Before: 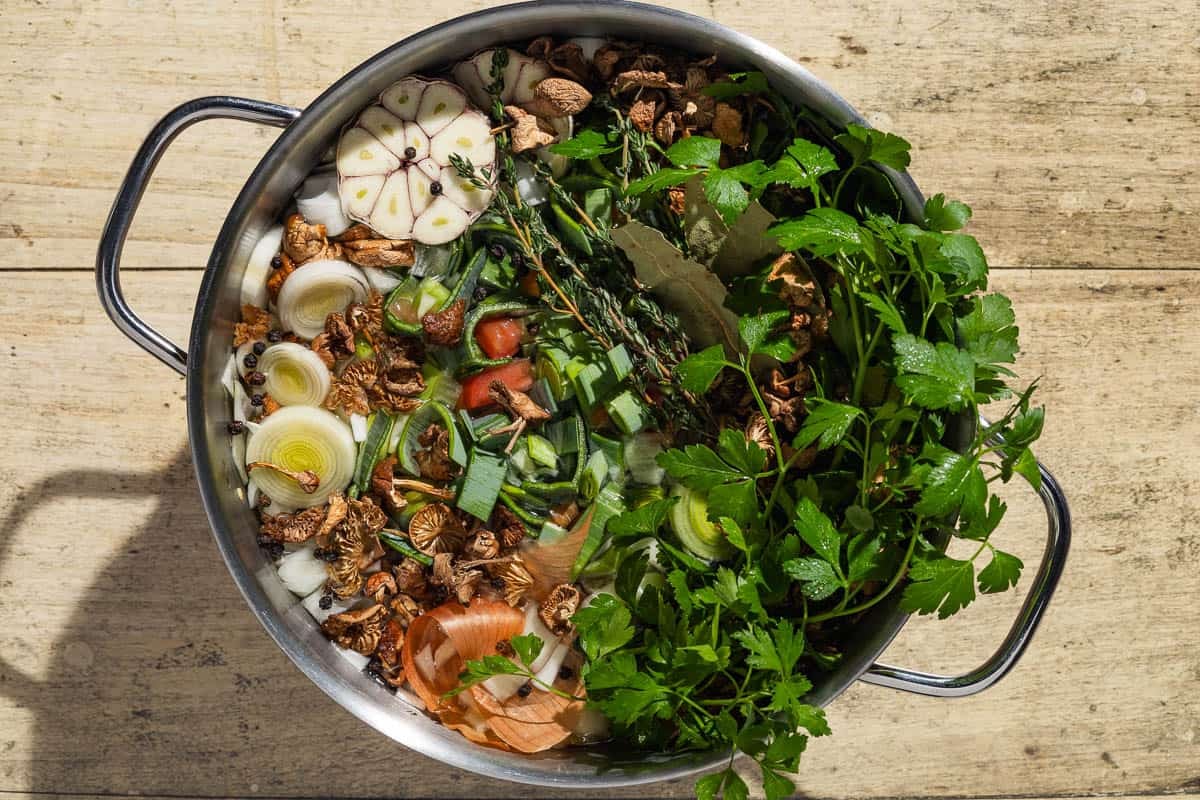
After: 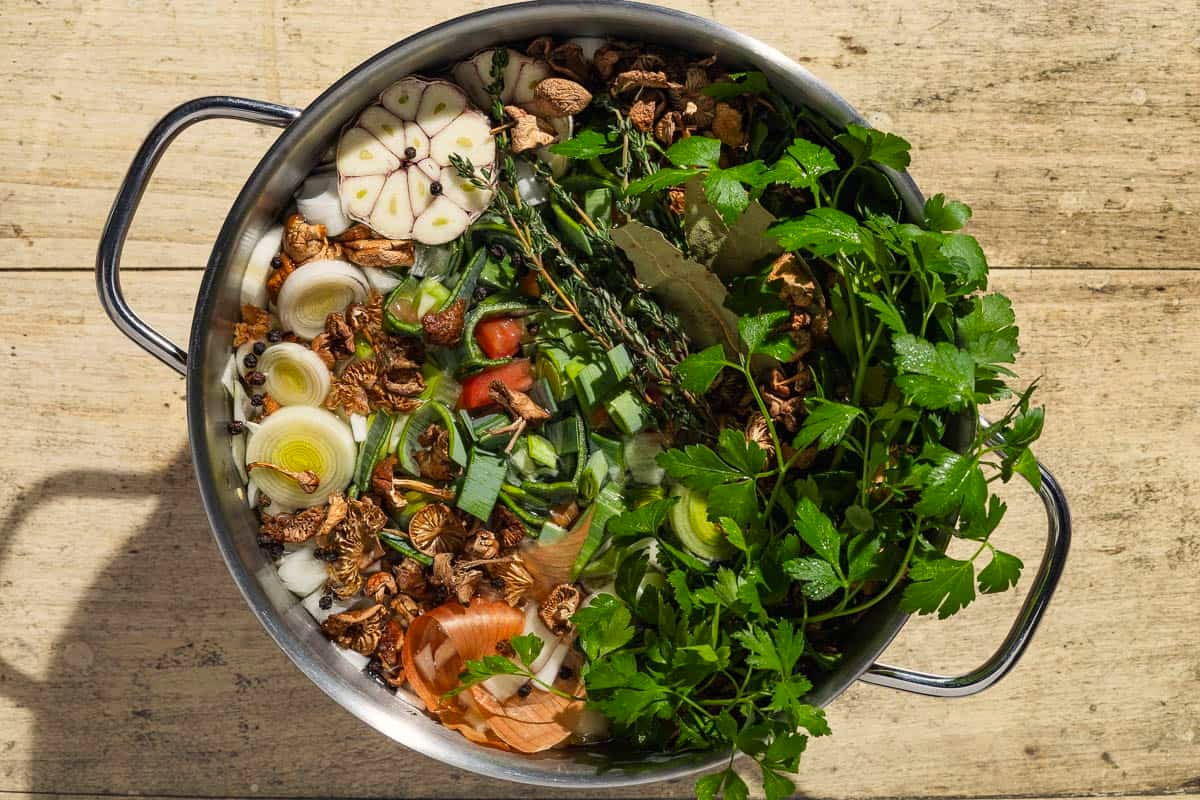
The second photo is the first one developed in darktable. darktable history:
color correction: highlights a* 0.817, highlights b* 2.77, saturation 1.08
